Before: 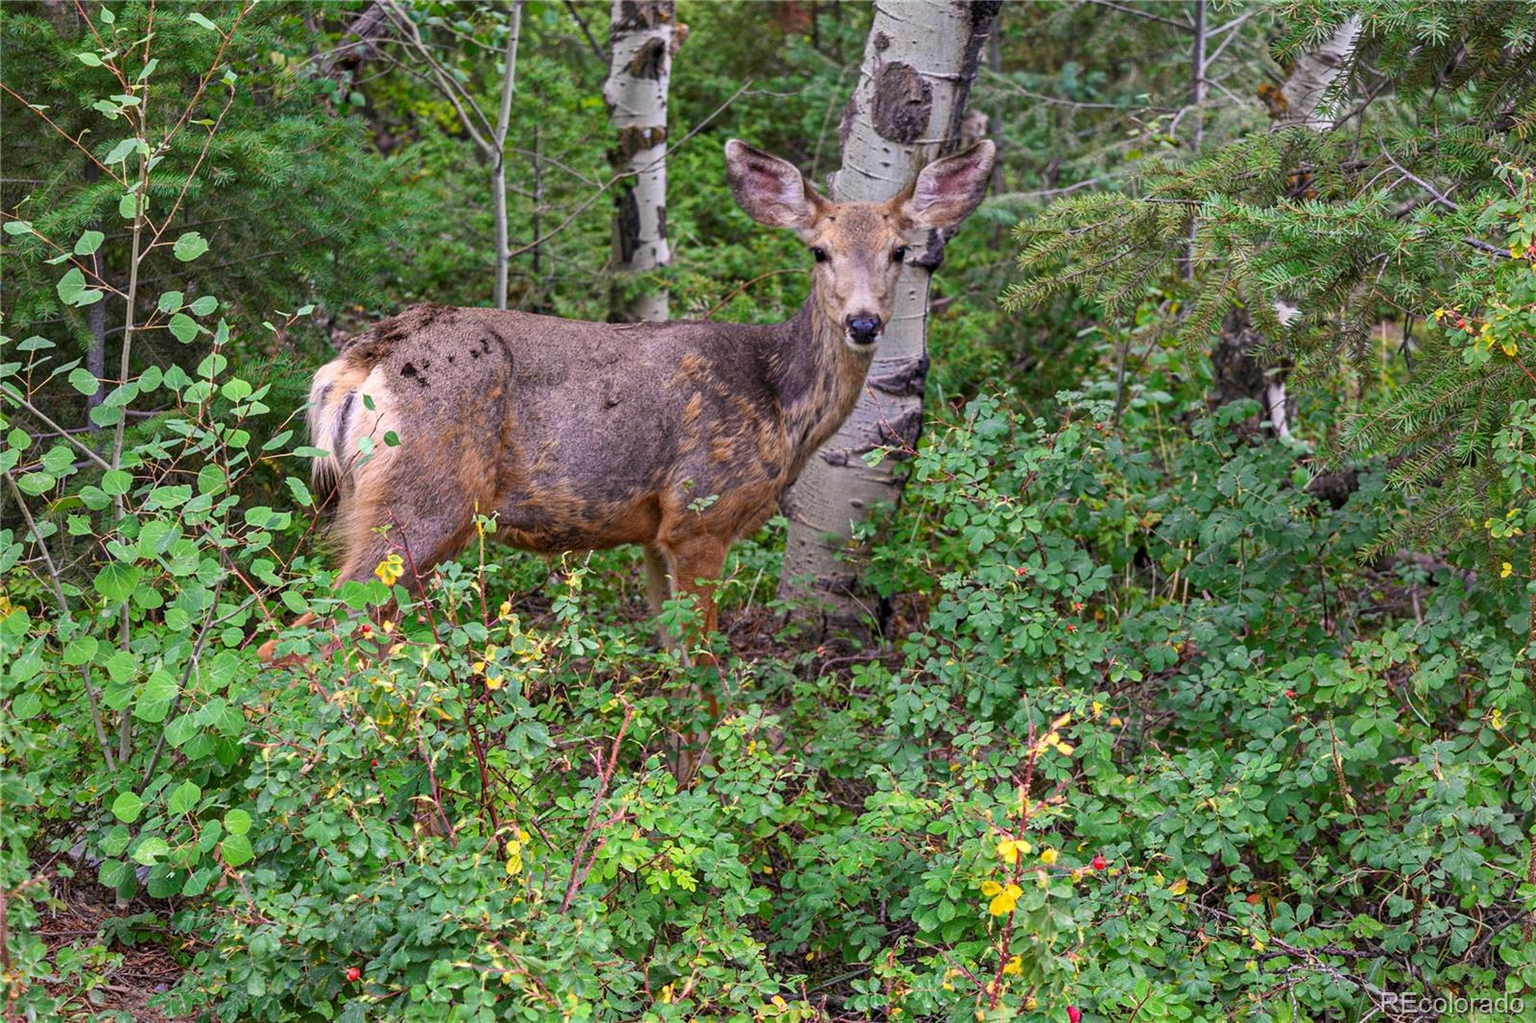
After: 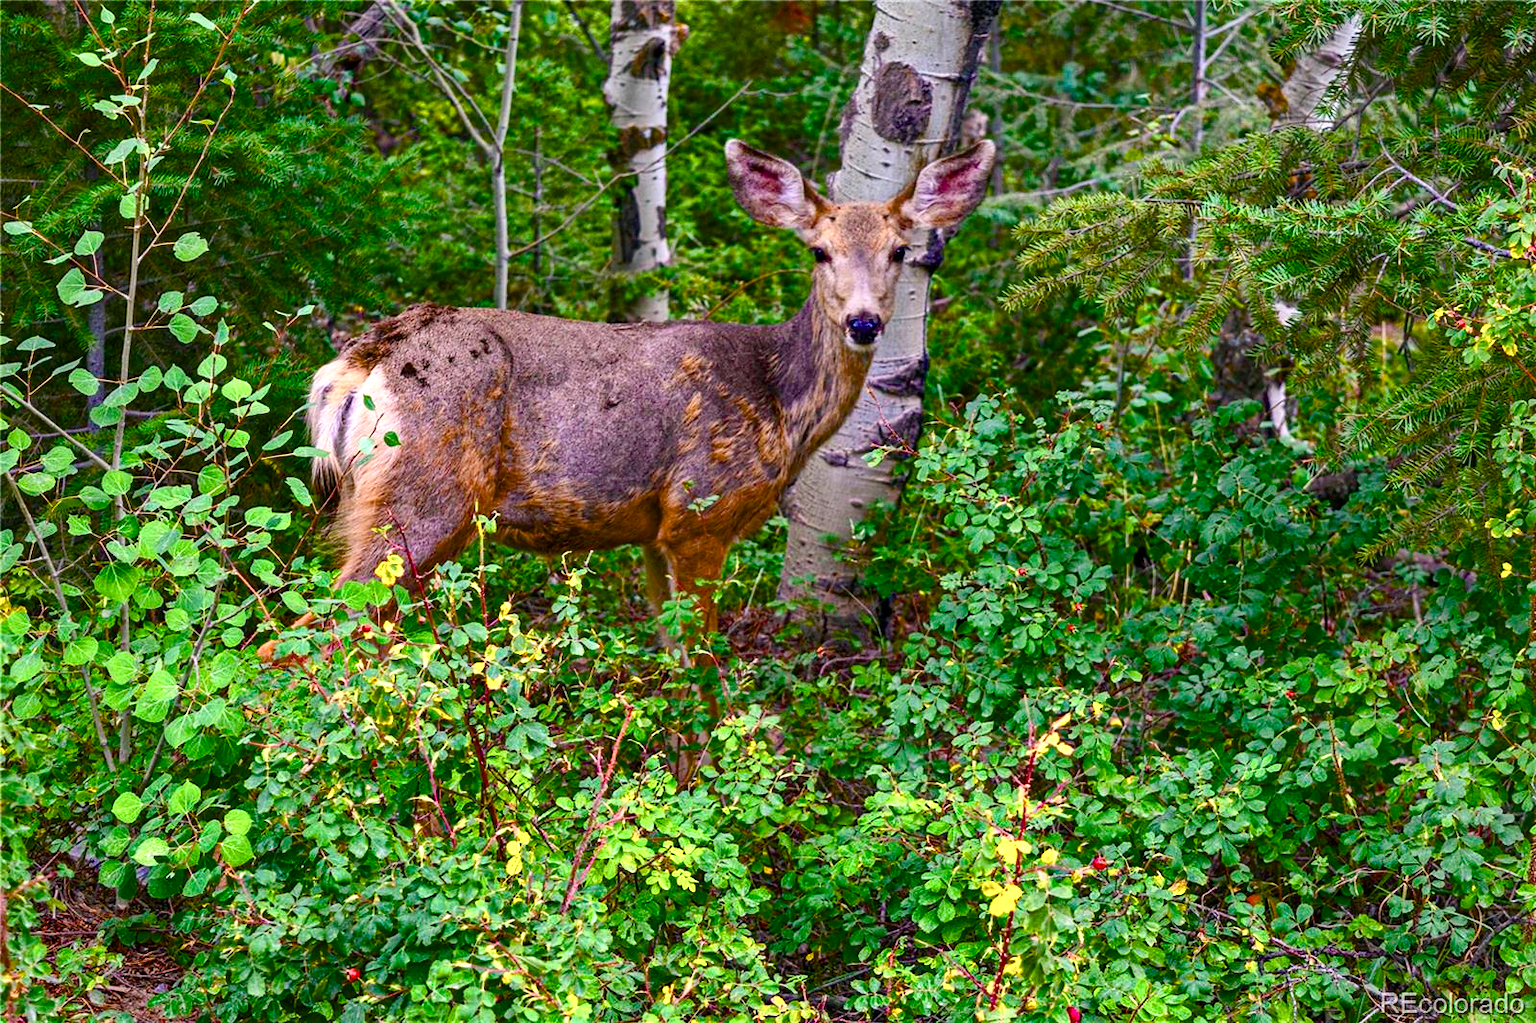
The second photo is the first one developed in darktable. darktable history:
color balance rgb: shadows lift › luminance -7.849%, shadows lift › chroma 2.399%, shadows lift › hue 165.31°, linear chroma grading › global chroma 49.477%, perceptual saturation grading › global saturation 25.146%, perceptual saturation grading › highlights -50.022%, perceptual saturation grading › shadows 30.685%, perceptual brilliance grading › highlights 11.589%, global vibrance 7.12%, saturation formula JzAzBz (2021)
